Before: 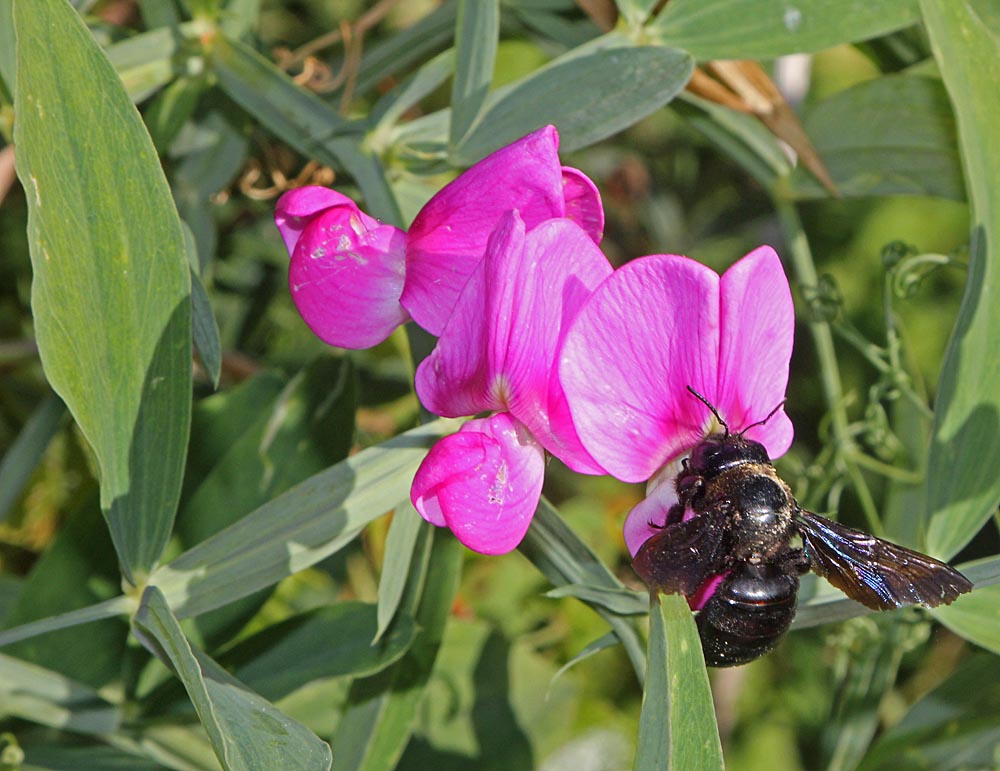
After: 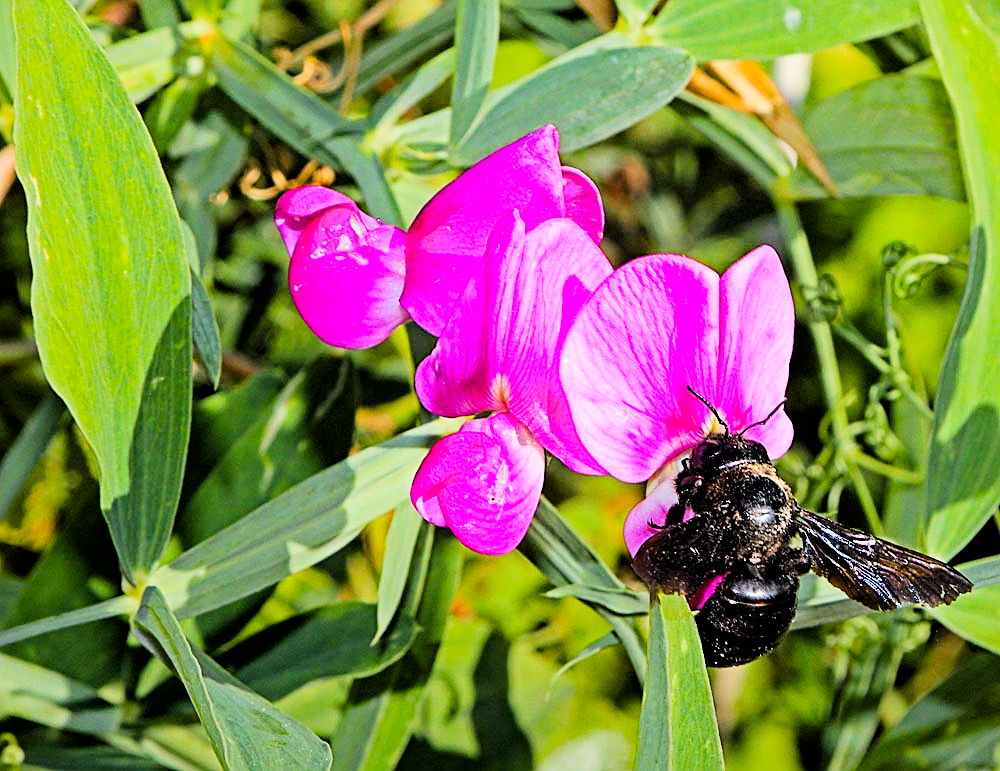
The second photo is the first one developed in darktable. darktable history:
color balance rgb: perceptual saturation grading › global saturation 25%, global vibrance 10%
exposure: exposure 0.6 EV, compensate highlight preservation false
tone curve: curves: ch0 [(0, 0) (0.004, 0.001) (0.133, 0.112) (0.325, 0.362) (0.832, 0.893) (1, 1)], color space Lab, linked channels, preserve colors none
sharpen: on, module defaults
graduated density: rotation -180°, offset 24.95
filmic rgb: black relative exposure -5 EV, hardness 2.88, contrast 1.3, highlights saturation mix -30%
haze removal: compatibility mode true, adaptive false
